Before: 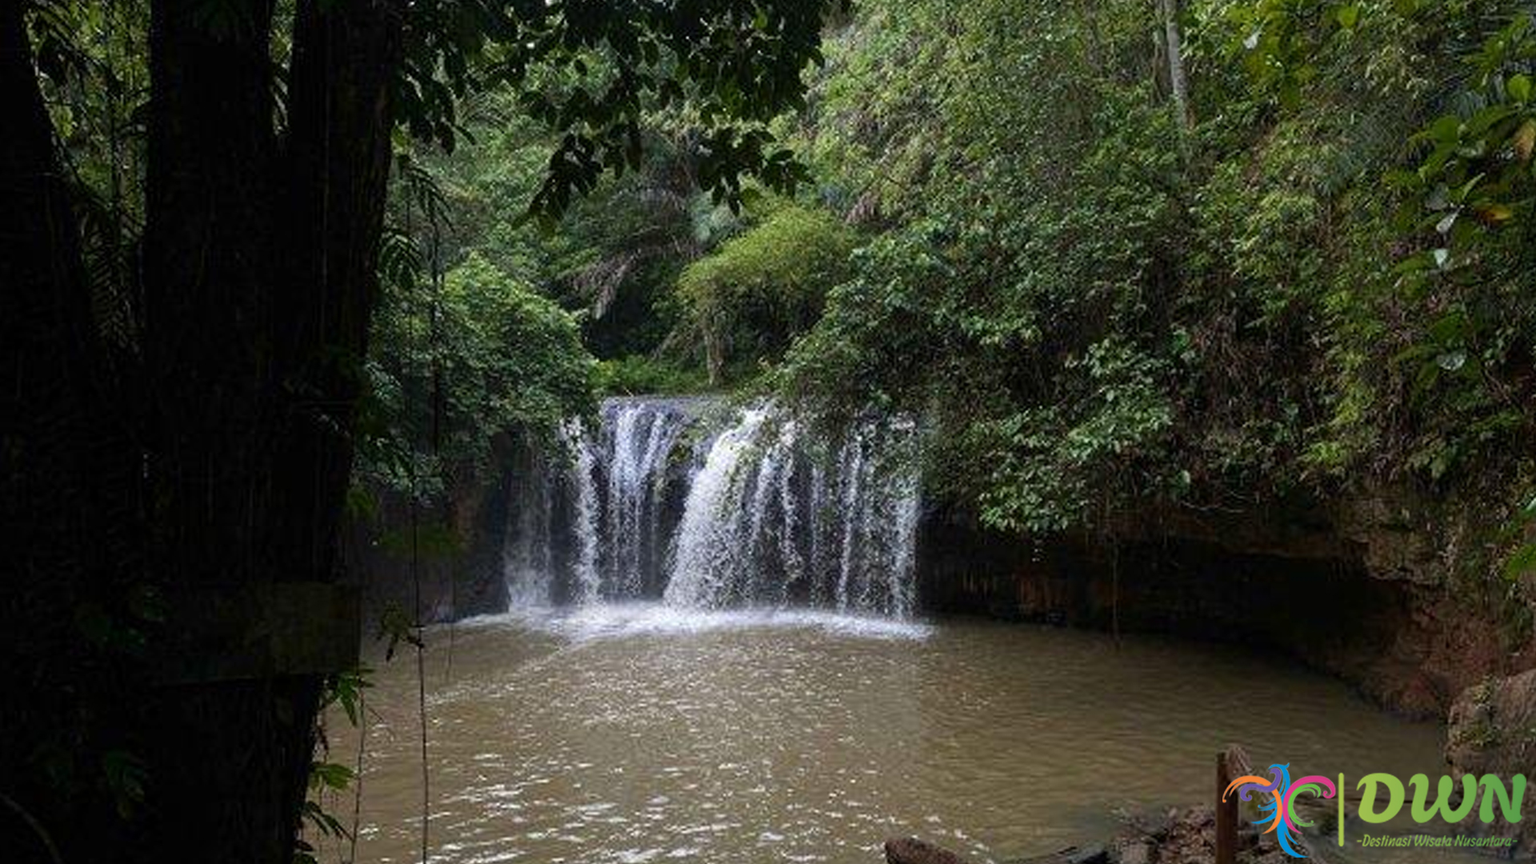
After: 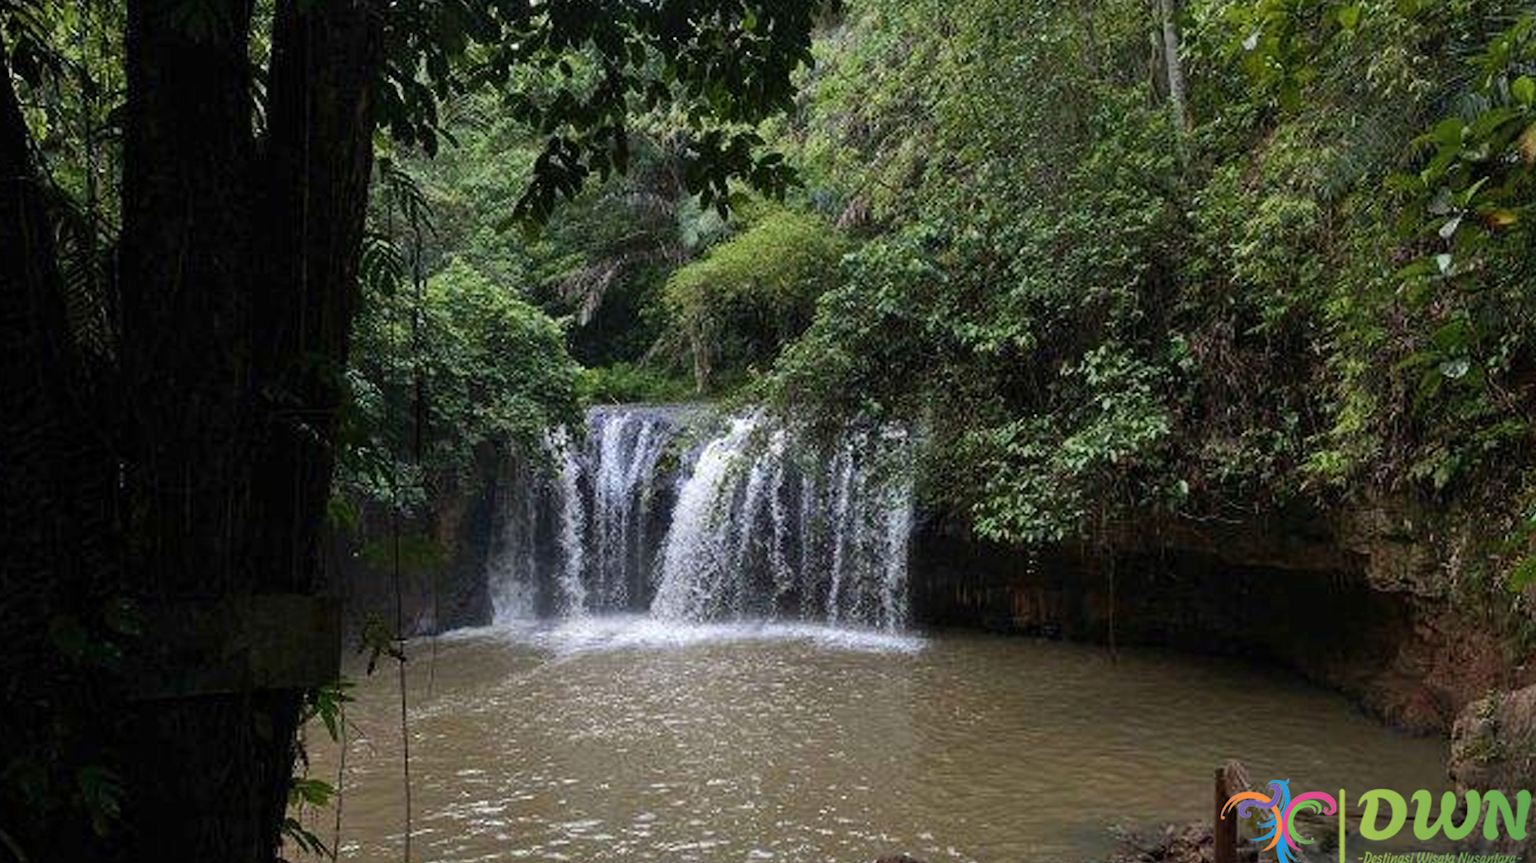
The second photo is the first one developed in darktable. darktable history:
shadows and highlights: shadows 37.27, highlights -28.18, soften with gaussian
crop: left 1.743%, right 0.268%, bottom 2.011%
tone equalizer: on, module defaults
